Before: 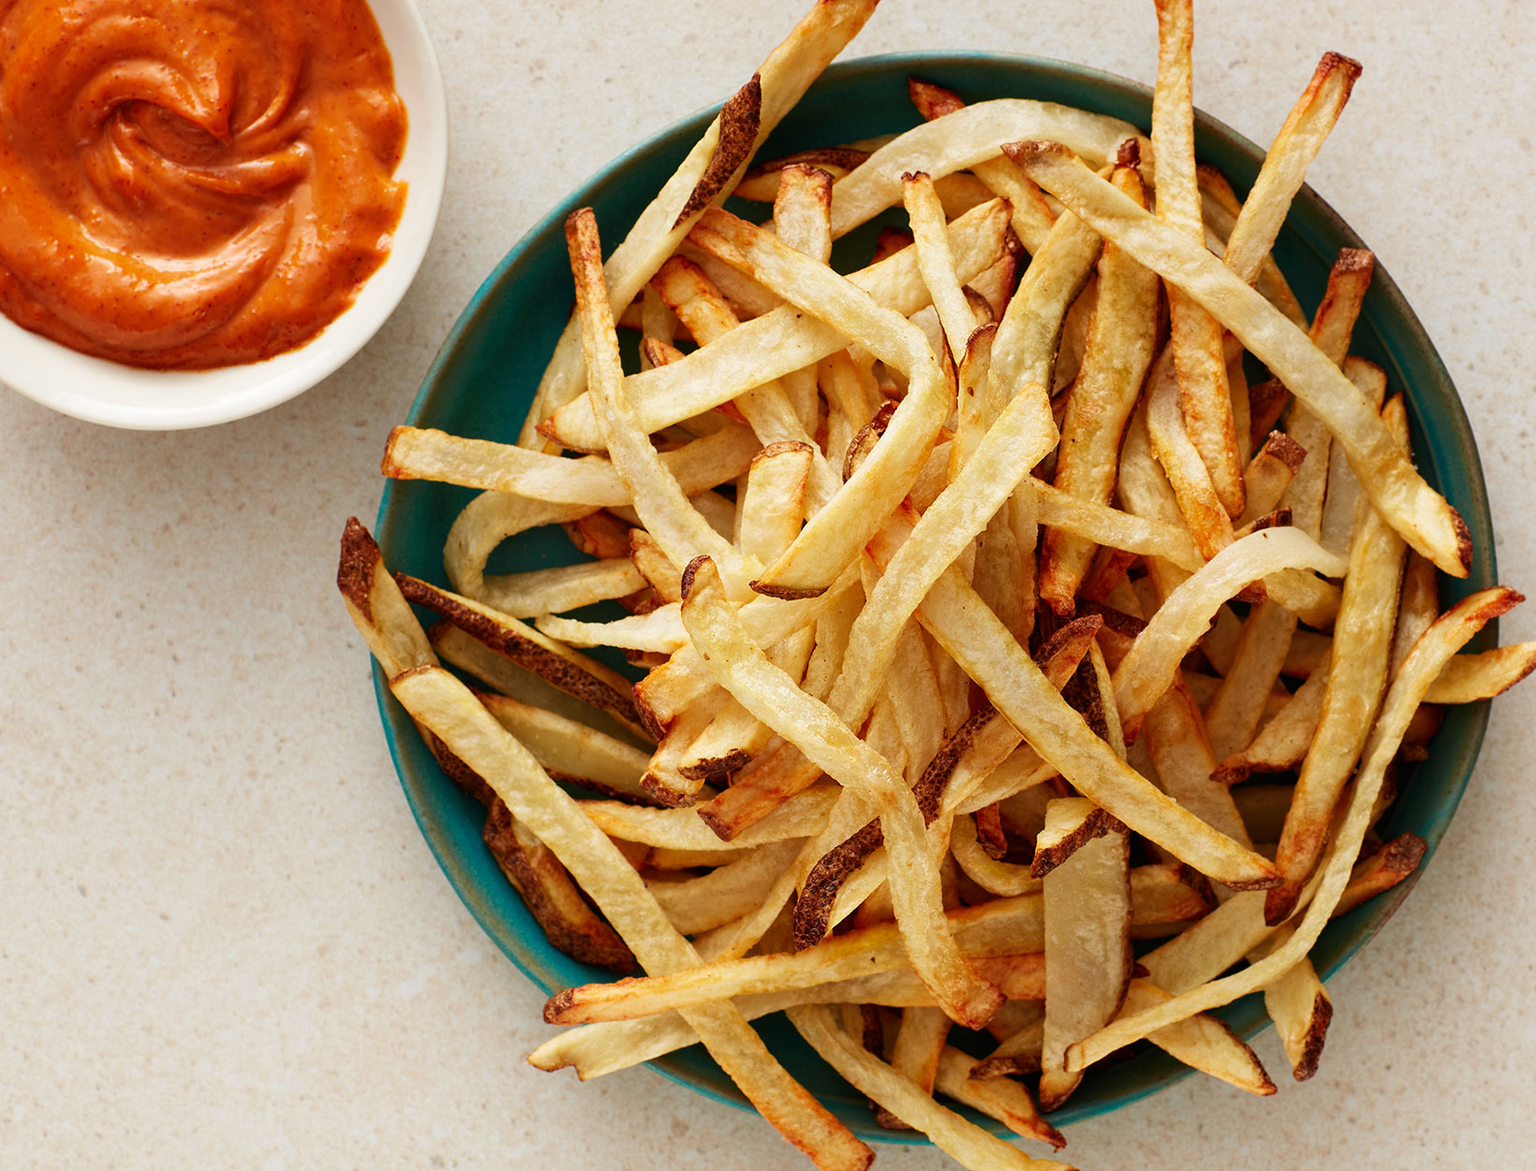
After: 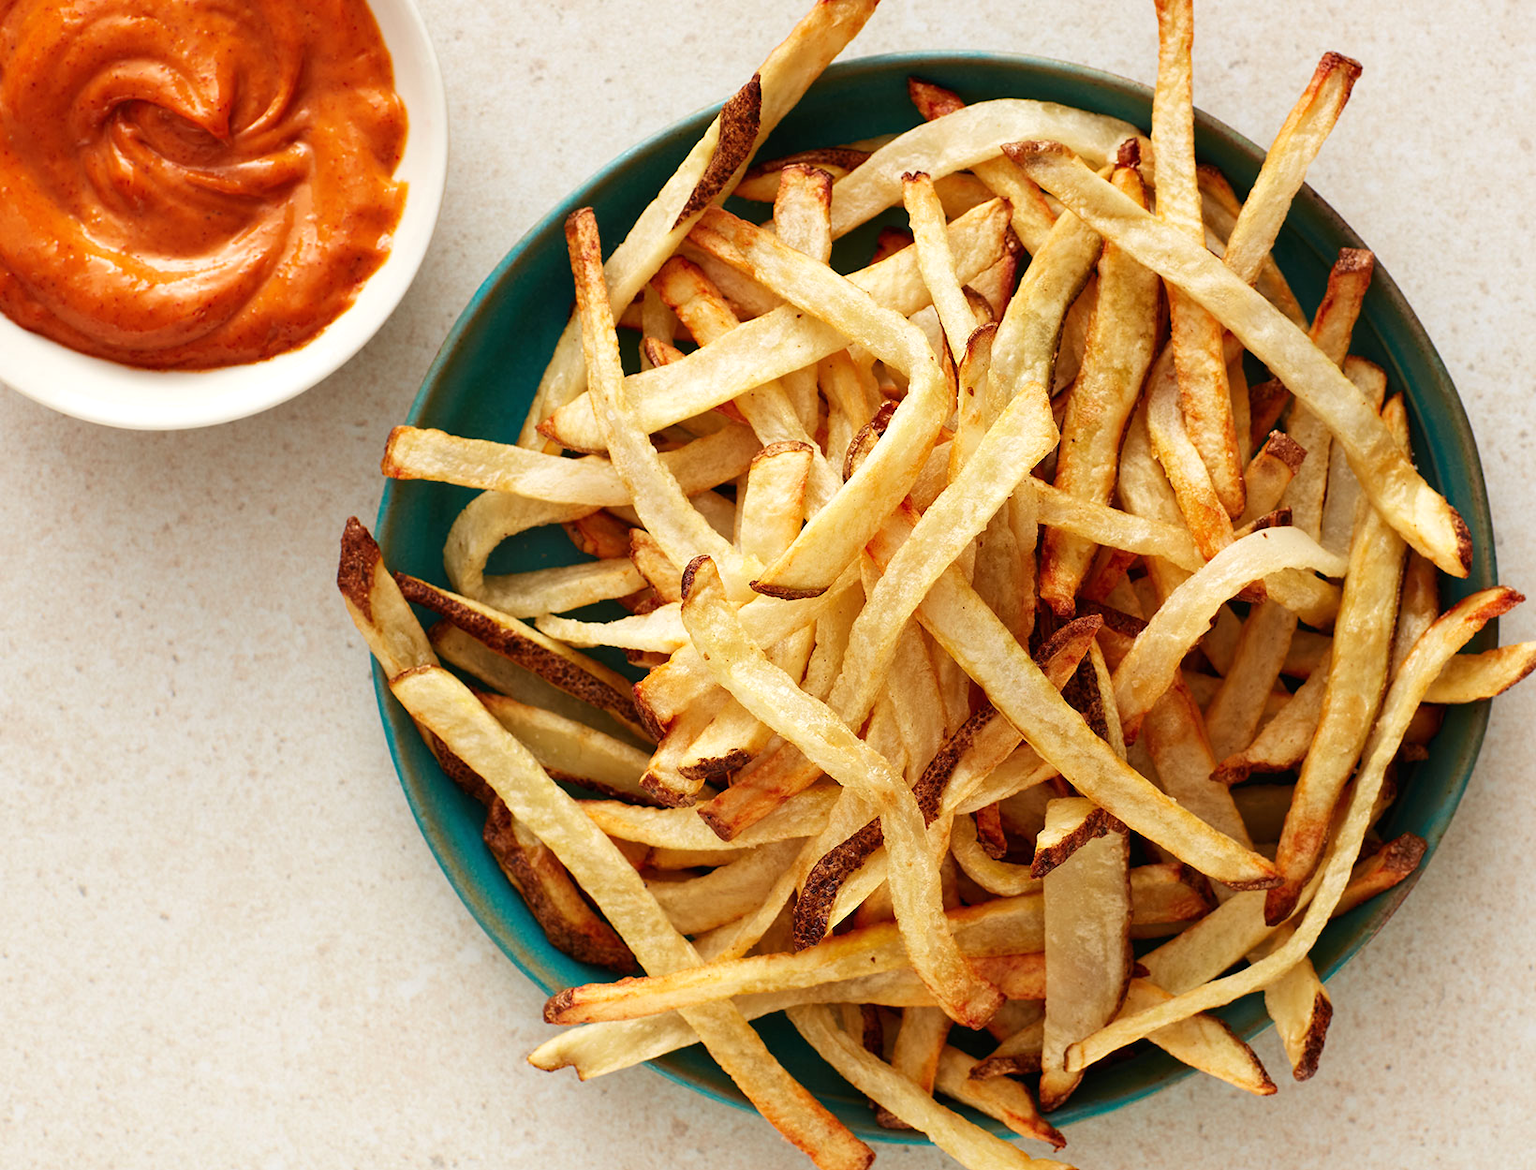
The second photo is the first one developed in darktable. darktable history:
color calibration: gray › normalize channels true, illuminant same as pipeline (D50), adaptation XYZ, x 0.345, y 0.358, temperature 5004.06 K, gamut compression 0.026
exposure: black level correction 0, exposure 0.198 EV, compensate highlight preservation false
